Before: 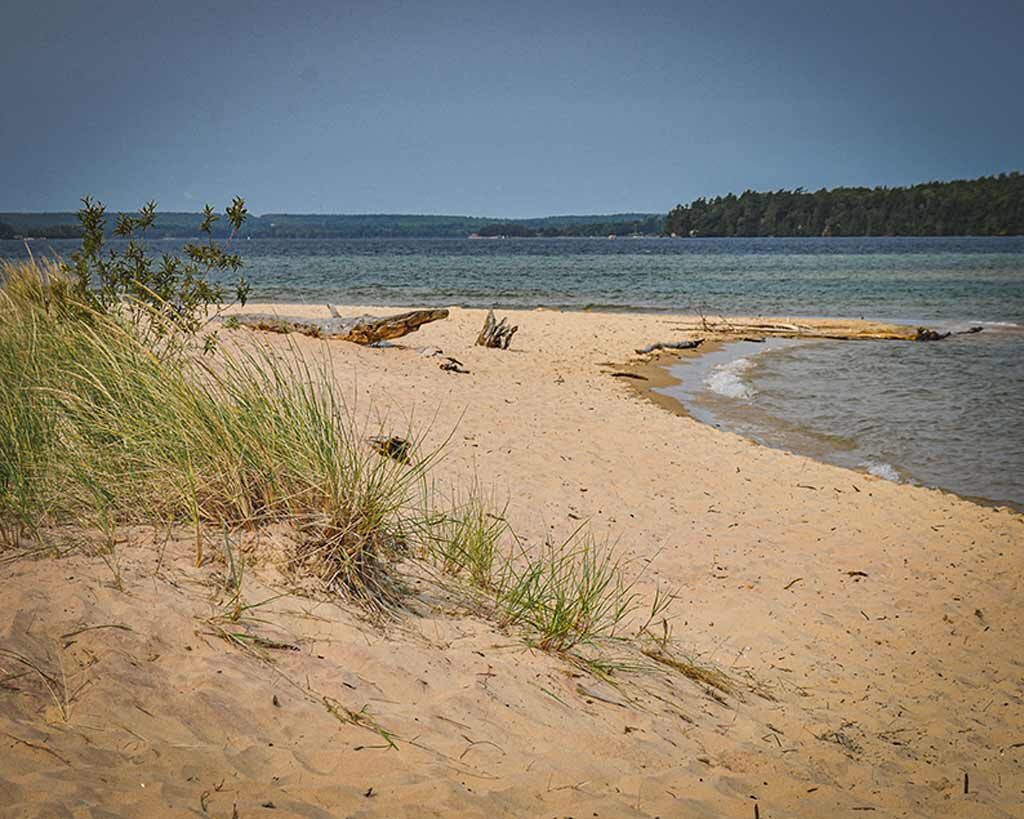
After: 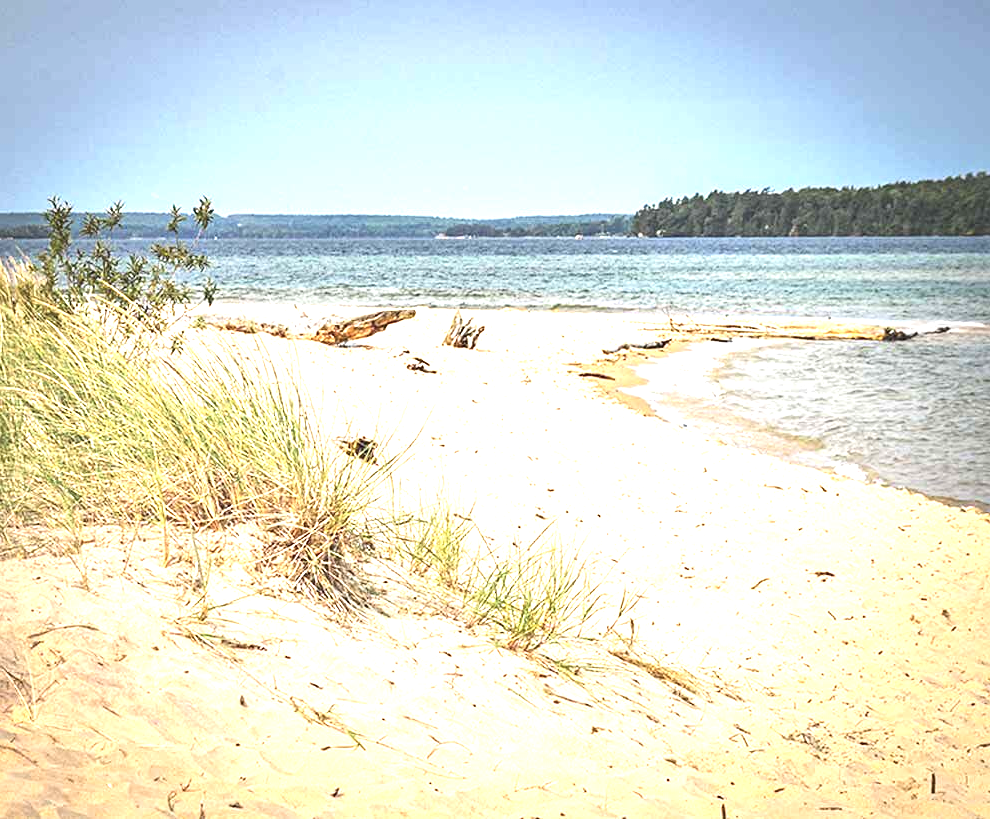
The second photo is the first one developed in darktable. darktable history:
exposure: black level correction 0, exposure 1.975 EV, compensate exposure bias true, compensate highlight preservation false
contrast brightness saturation: contrast 0.11, saturation -0.17
crop and rotate: left 3.238%
